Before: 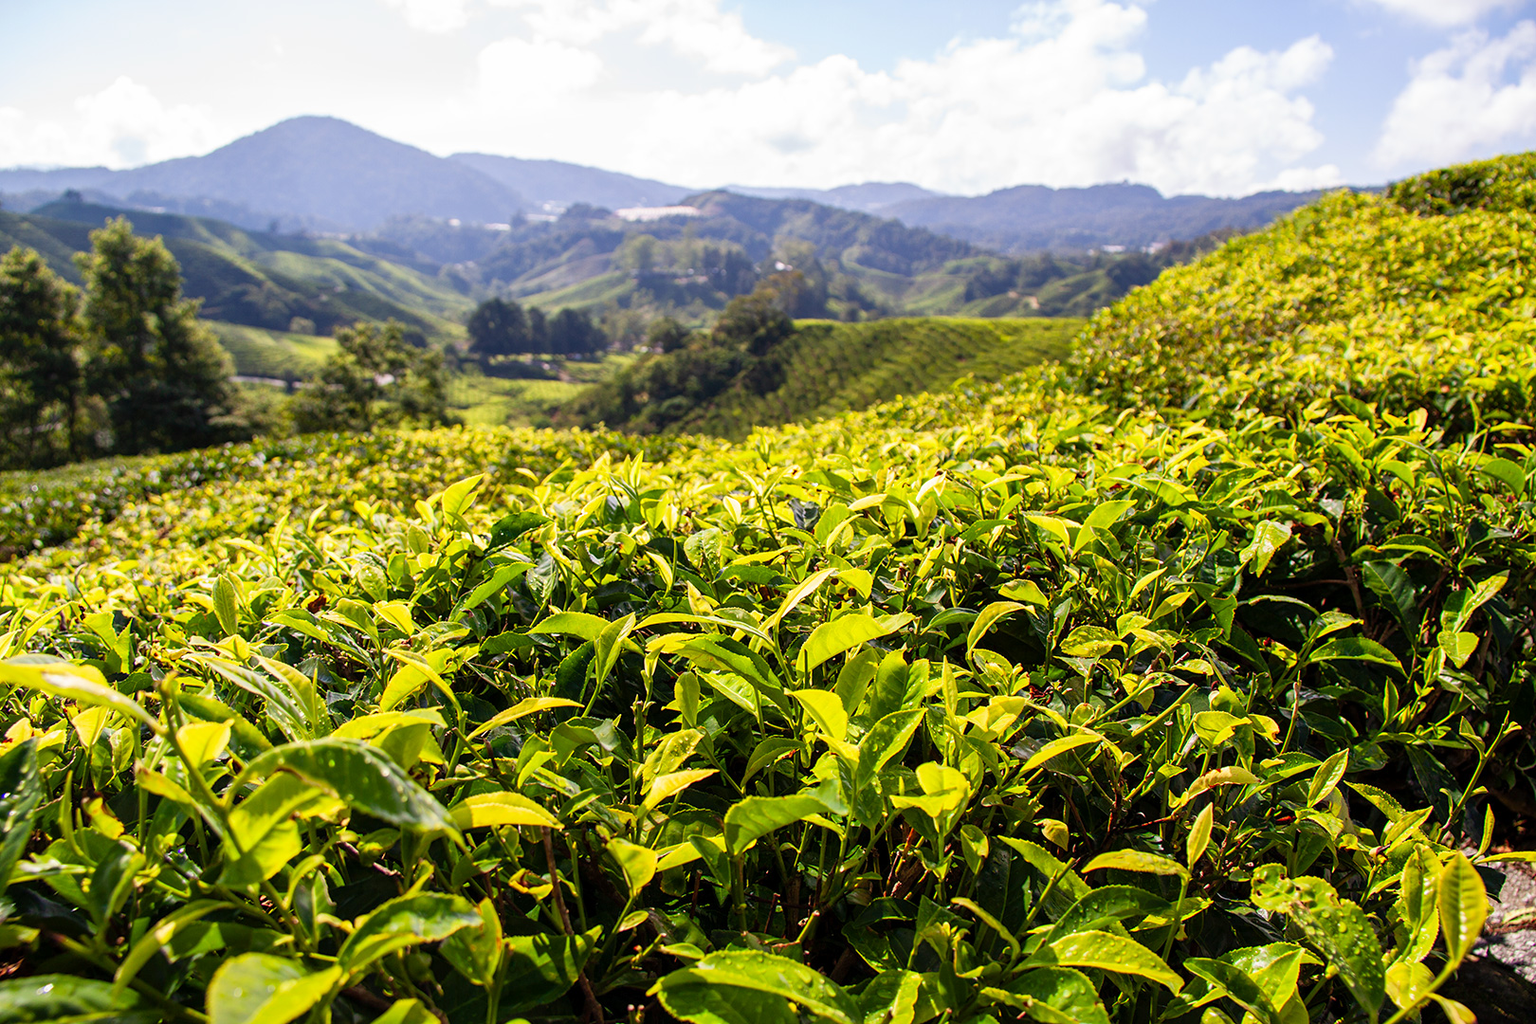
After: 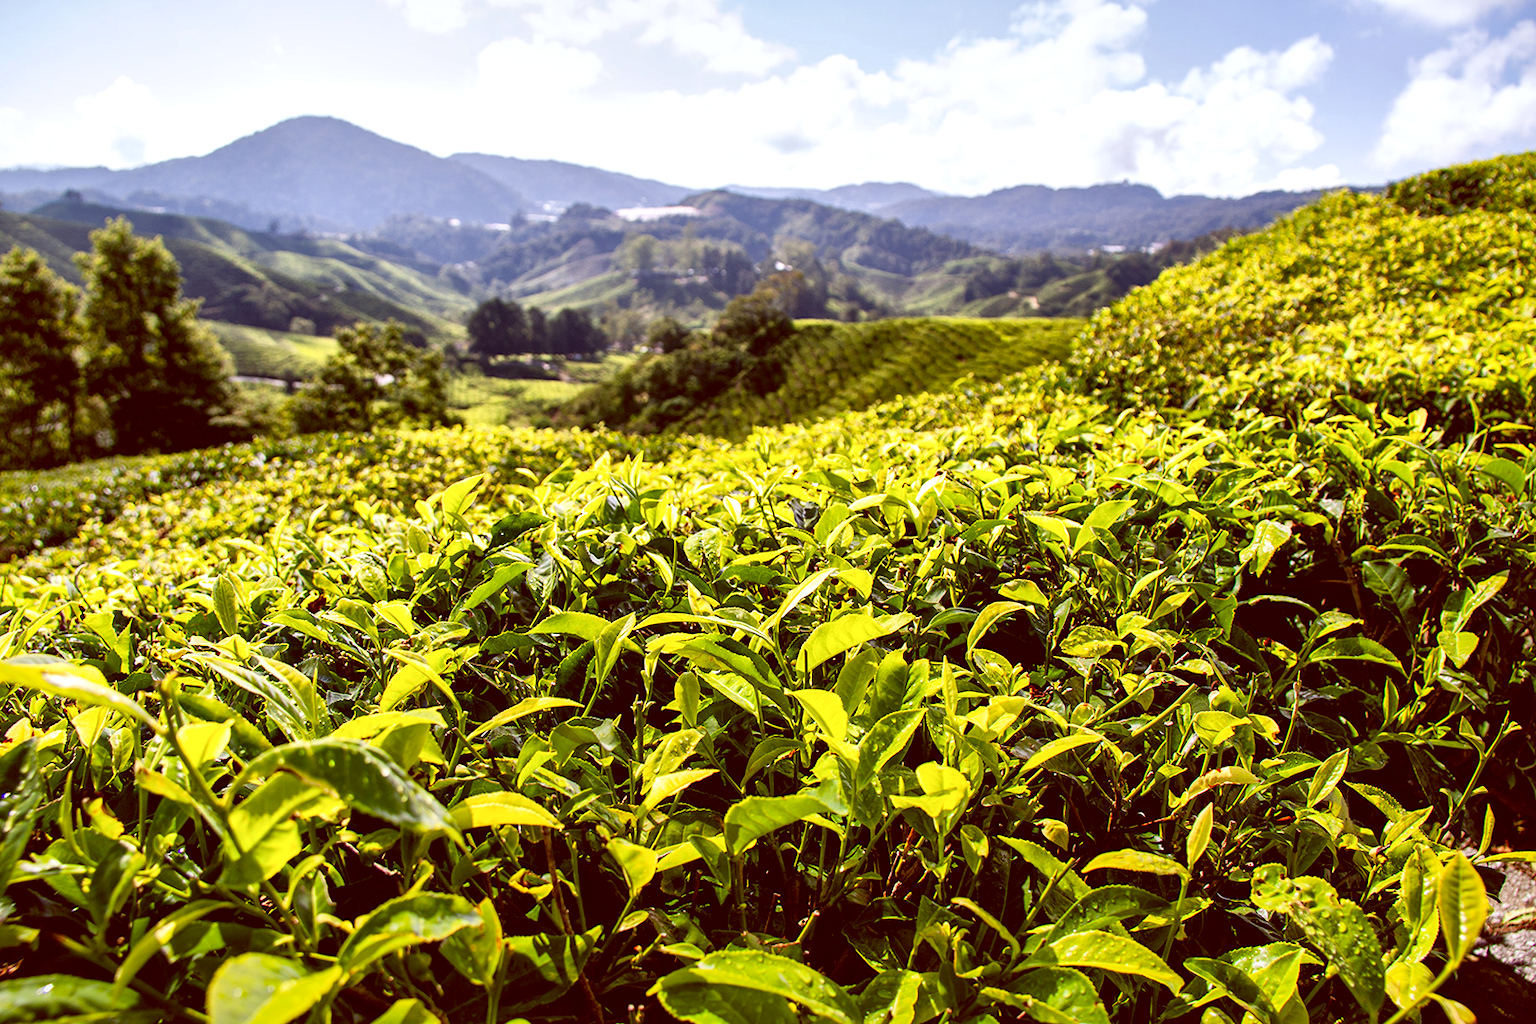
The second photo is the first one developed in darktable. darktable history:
local contrast: mode bilateral grid, contrast 70, coarseness 75, detail 180%, midtone range 0.2
color balance: lift [1, 1.011, 0.999, 0.989], gamma [1.109, 1.045, 1.039, 0.955], gain [0.917, 0.936, 0.952, 1.064], contrast 2.32%, contrast fulcrum 19%, output saturation 101%
